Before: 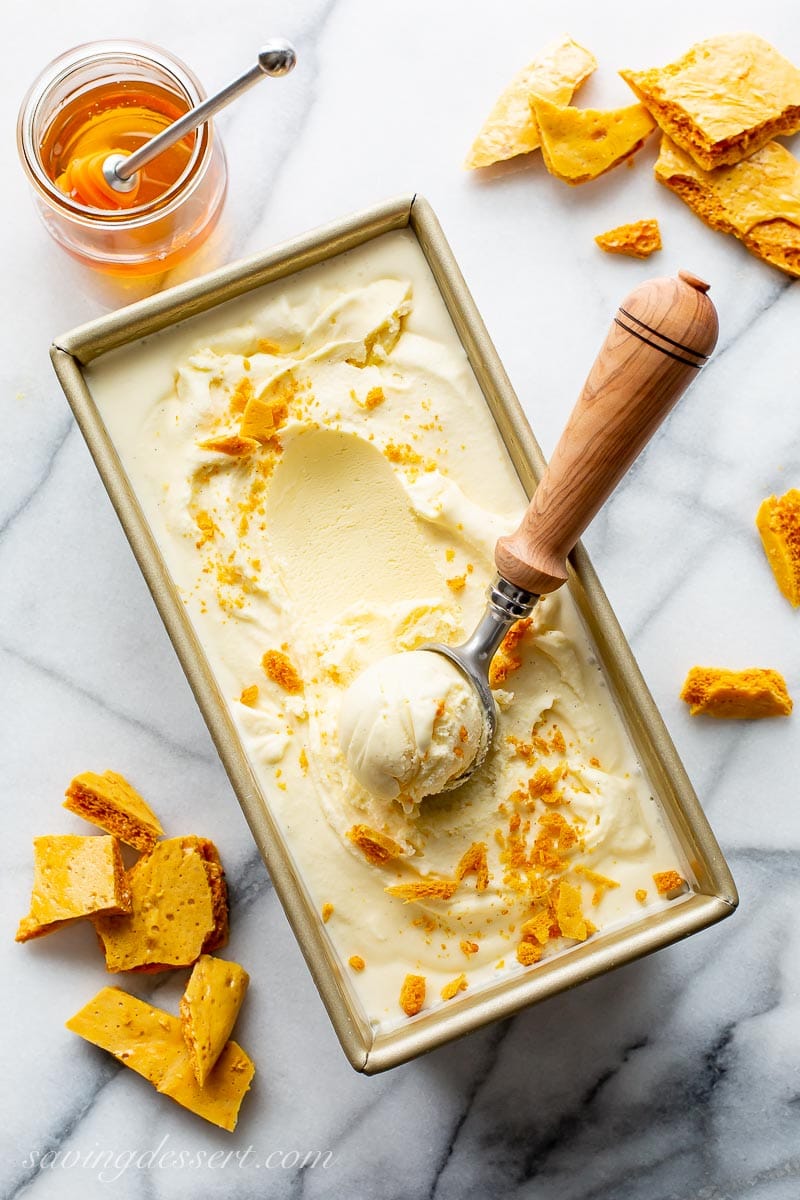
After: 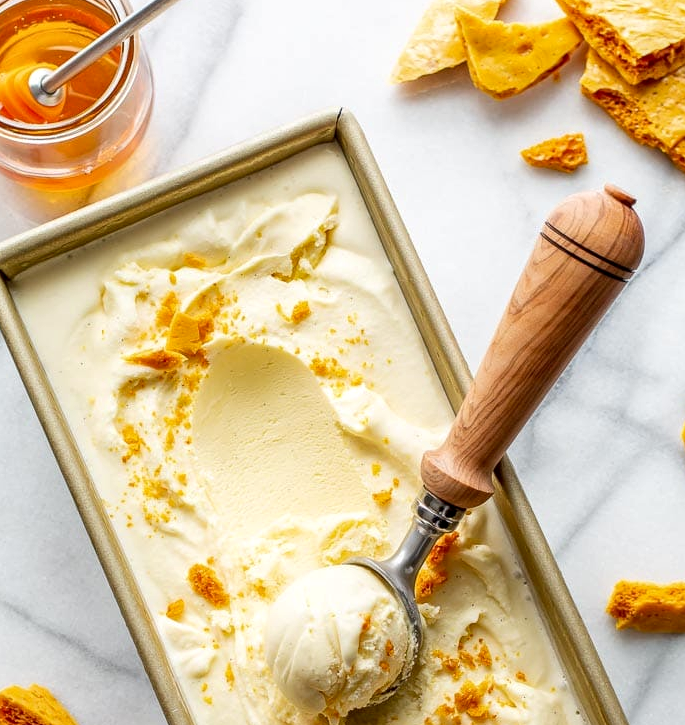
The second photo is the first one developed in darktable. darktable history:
local contrast: on, module defaults
crop and rotate: left 9.345%, top 7.22%, right 4.982%, bottom 32.331%
